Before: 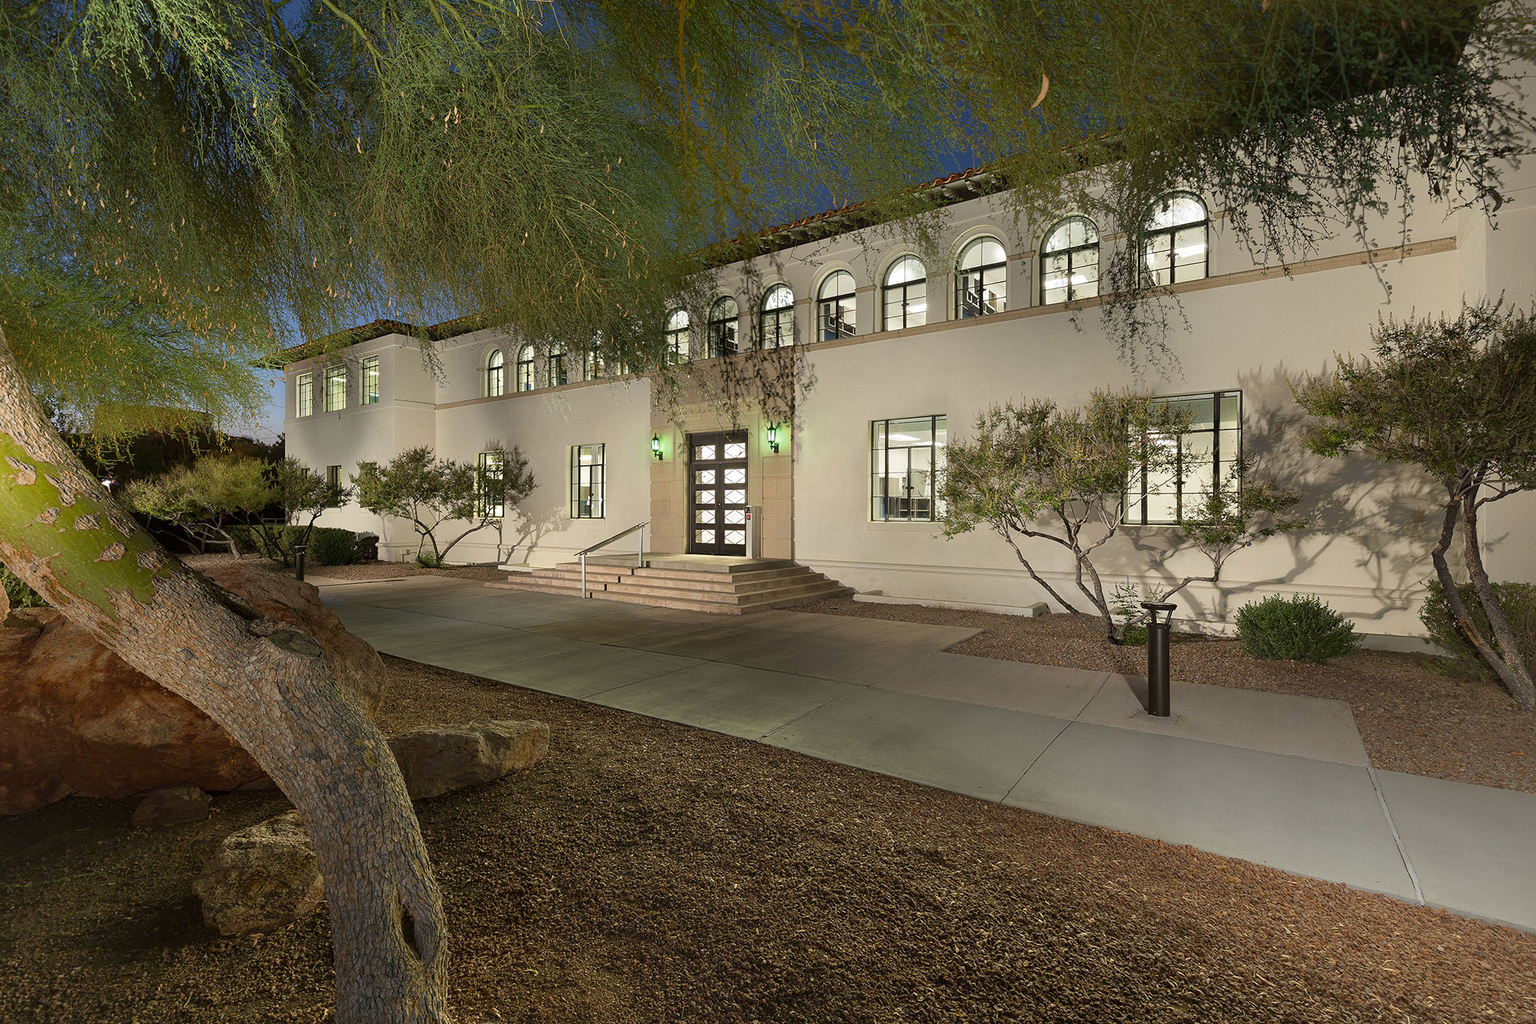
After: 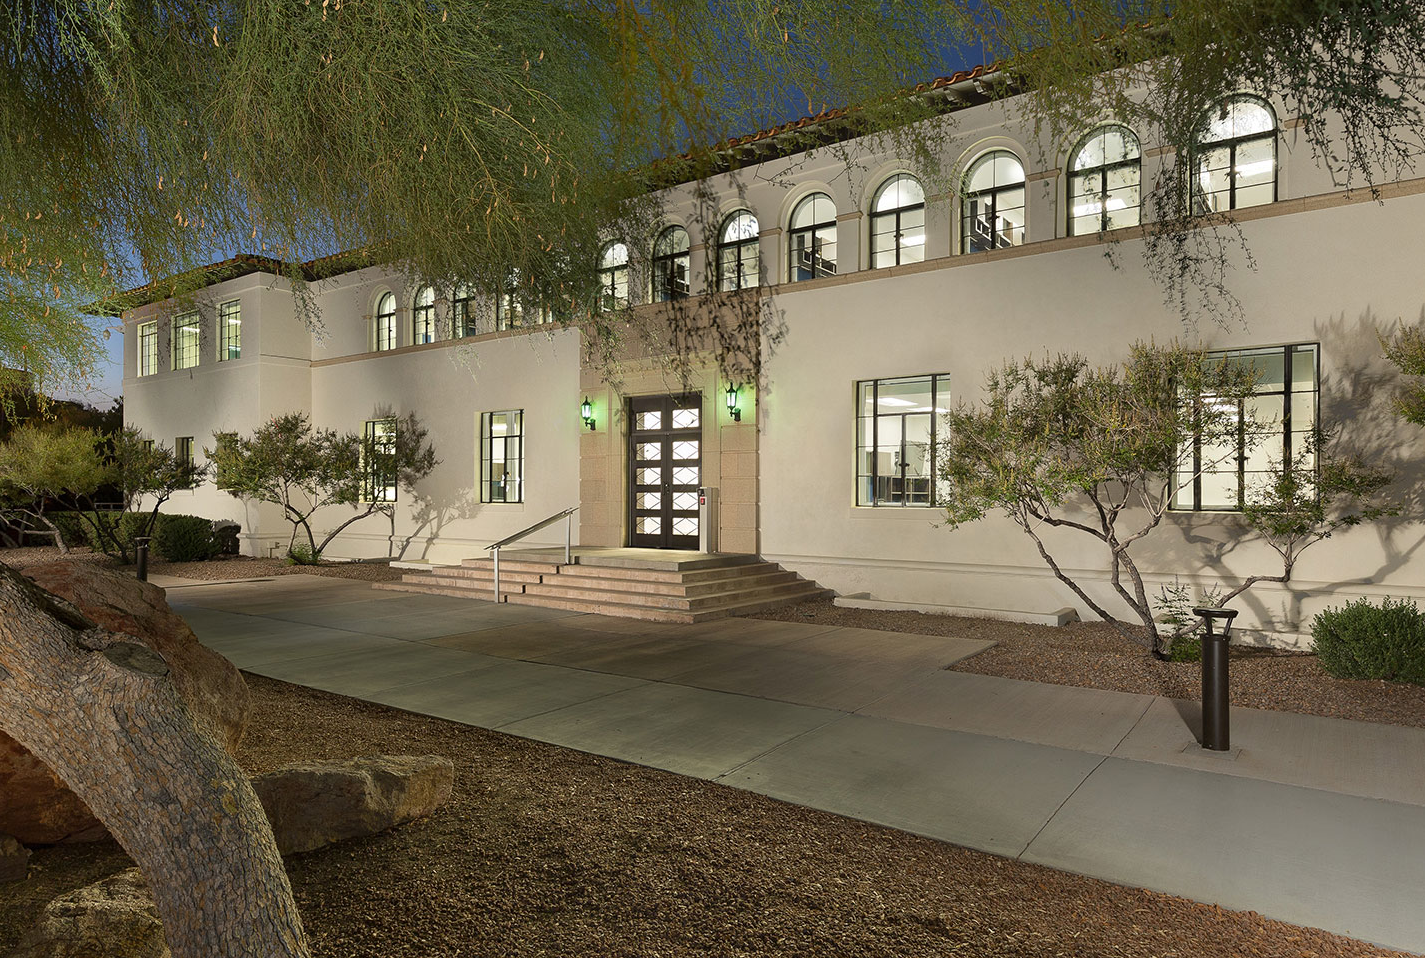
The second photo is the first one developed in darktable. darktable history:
crop and rotate: left 12.163%, top 11.363%, right 13.568%, bottom 13.784%
